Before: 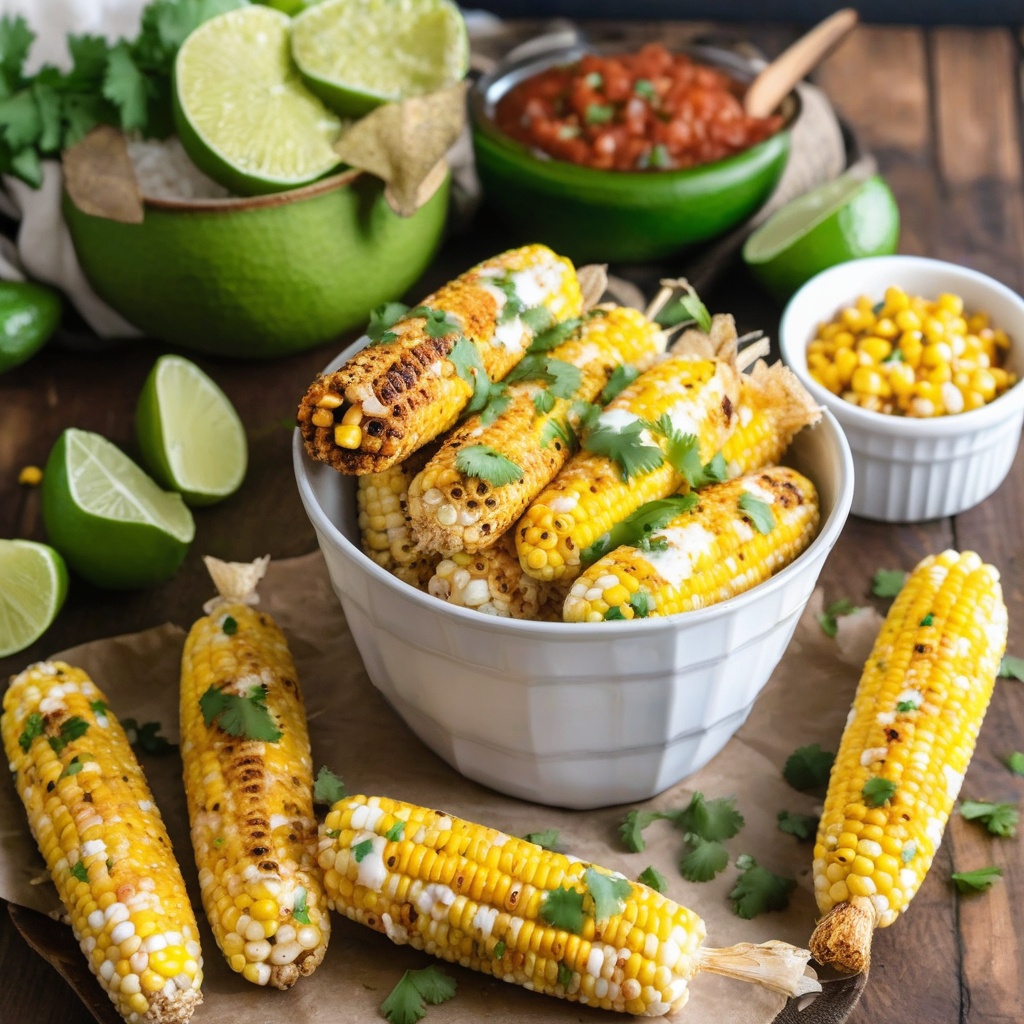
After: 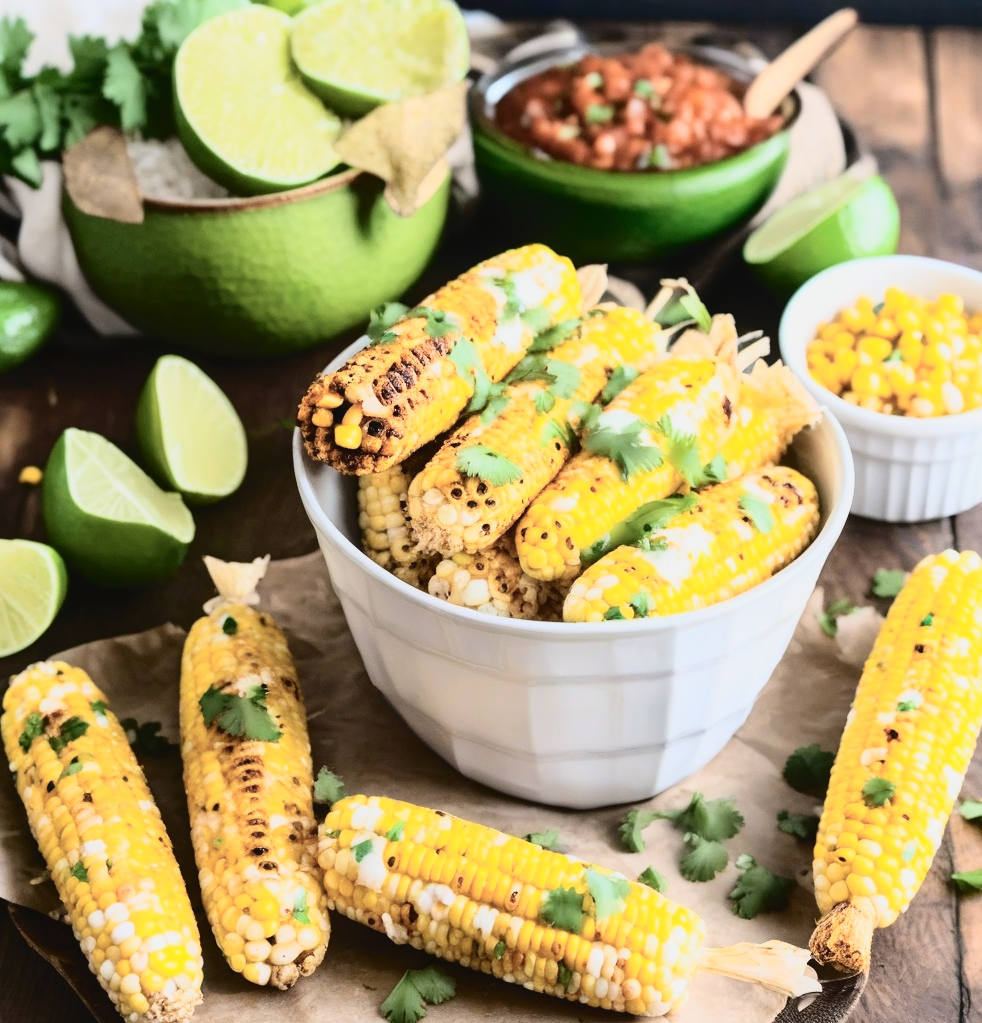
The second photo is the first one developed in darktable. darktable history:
crop: right 4.073%, bottom 0.034%
tone curve: curves: ch0 [(0, 0.026) (0.155, 0.133) (0.272, 0.34) (0.434, 0.625) (0.676, 0.871) (0.994, 0.955)], color space Lab, independent channels, preserve colors none
color zones: curves: ch1 [(0.077, 0.436) (0.25, 0.5) (0.75, 0.5)]
tone equalizer: edges refinement/feathering 500, mask exposure compensation -1.57 EV, preserve details no
